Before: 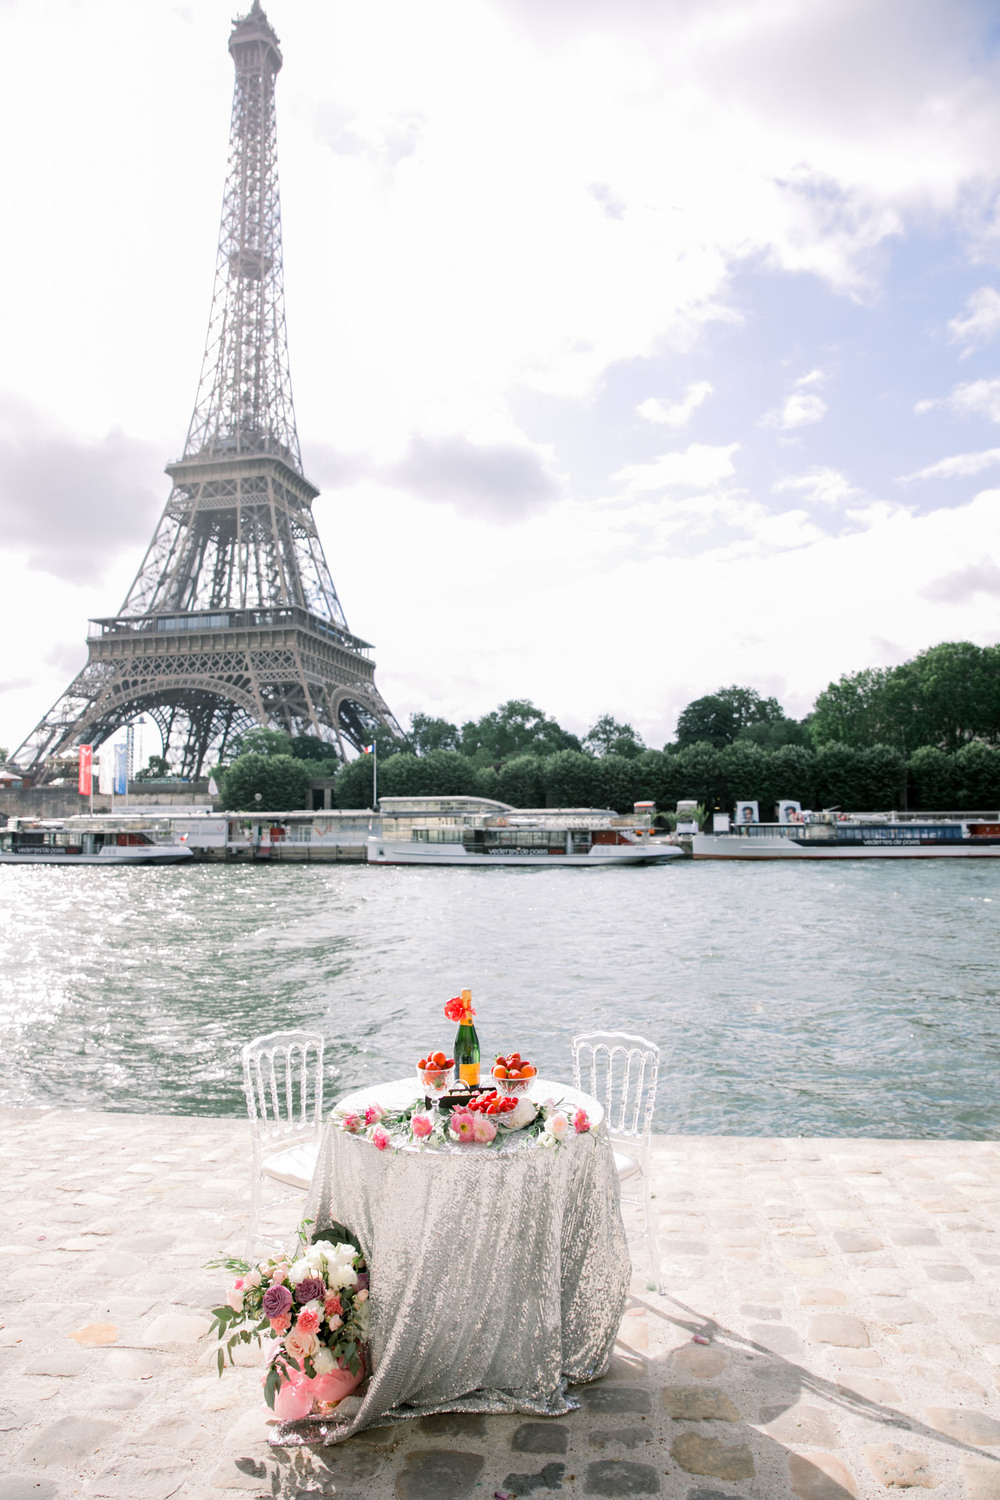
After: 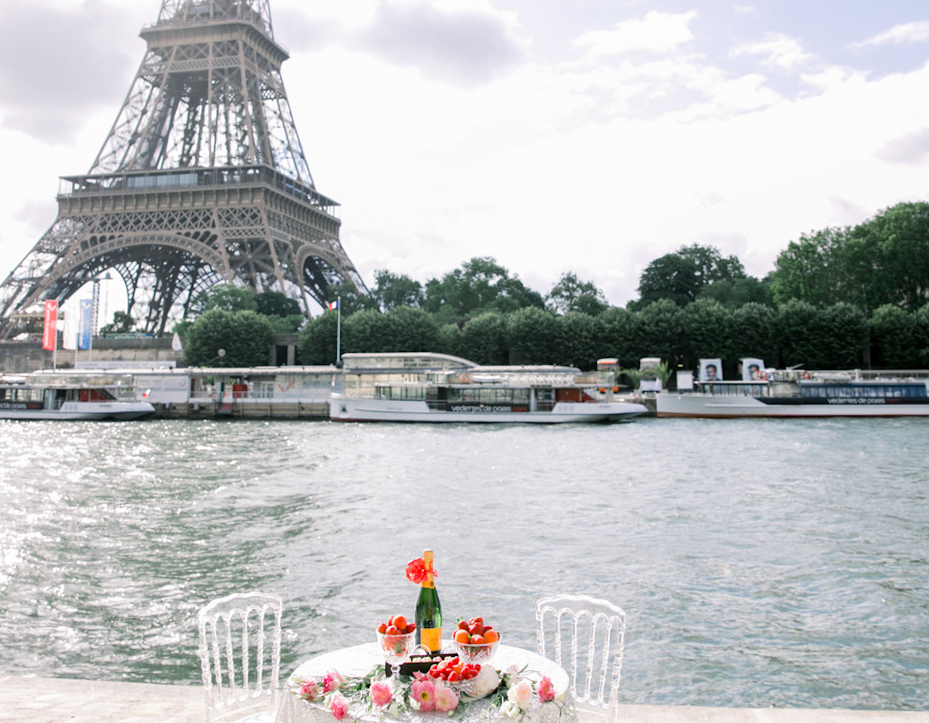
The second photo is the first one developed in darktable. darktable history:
crop and rotate: top 26.056%, bottom 25.543%
rotate and perspective: rotation 0.215°, lens shift (vertical) -0.139, crop left 0.069, crop right 0.939, crop top 0.002, crop bottom 0.996
tone equalizer: on, module defaults
